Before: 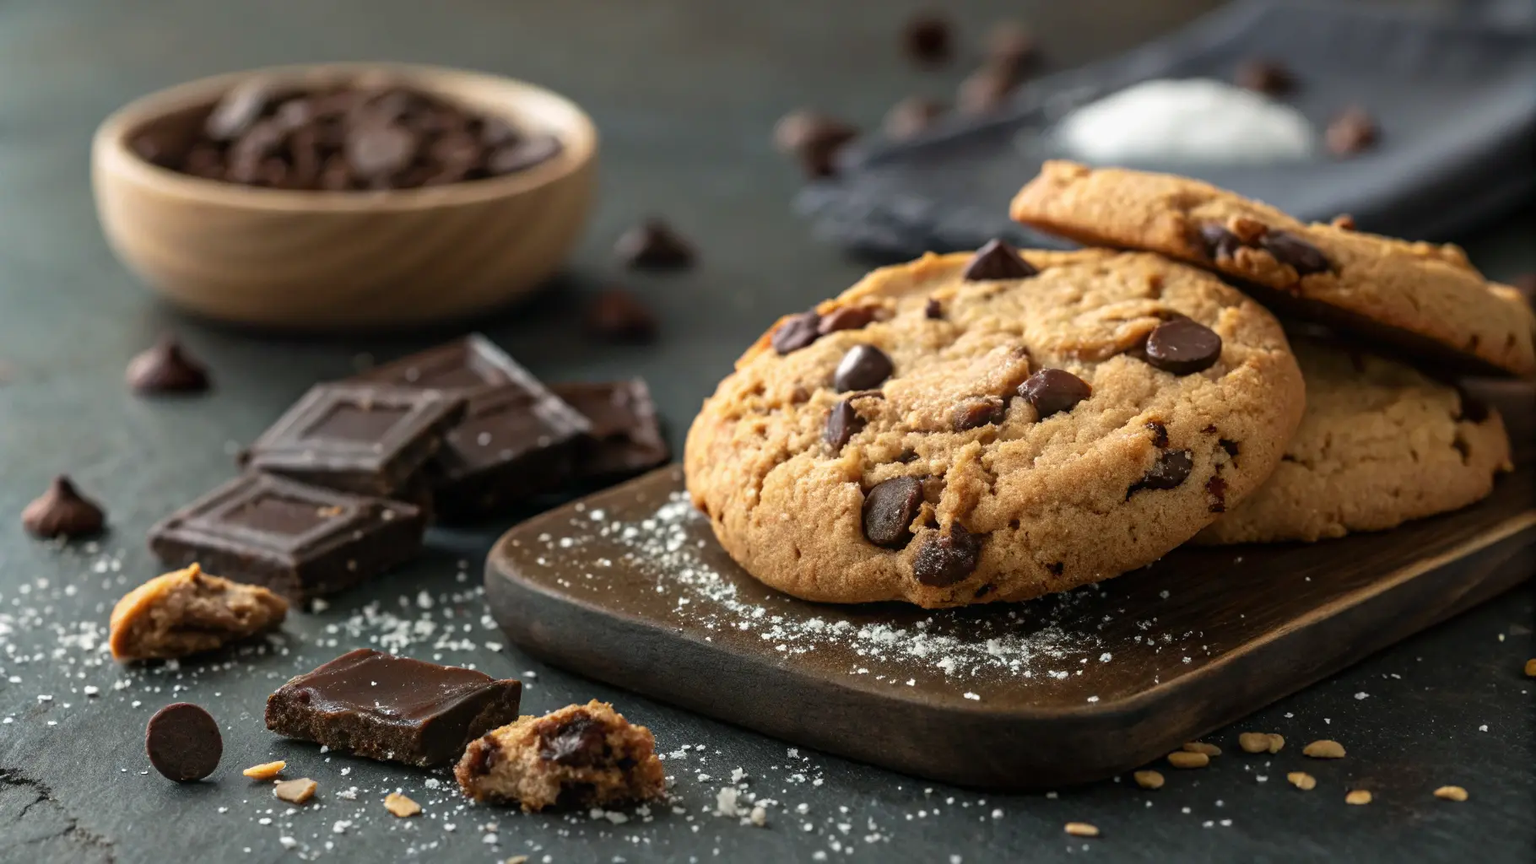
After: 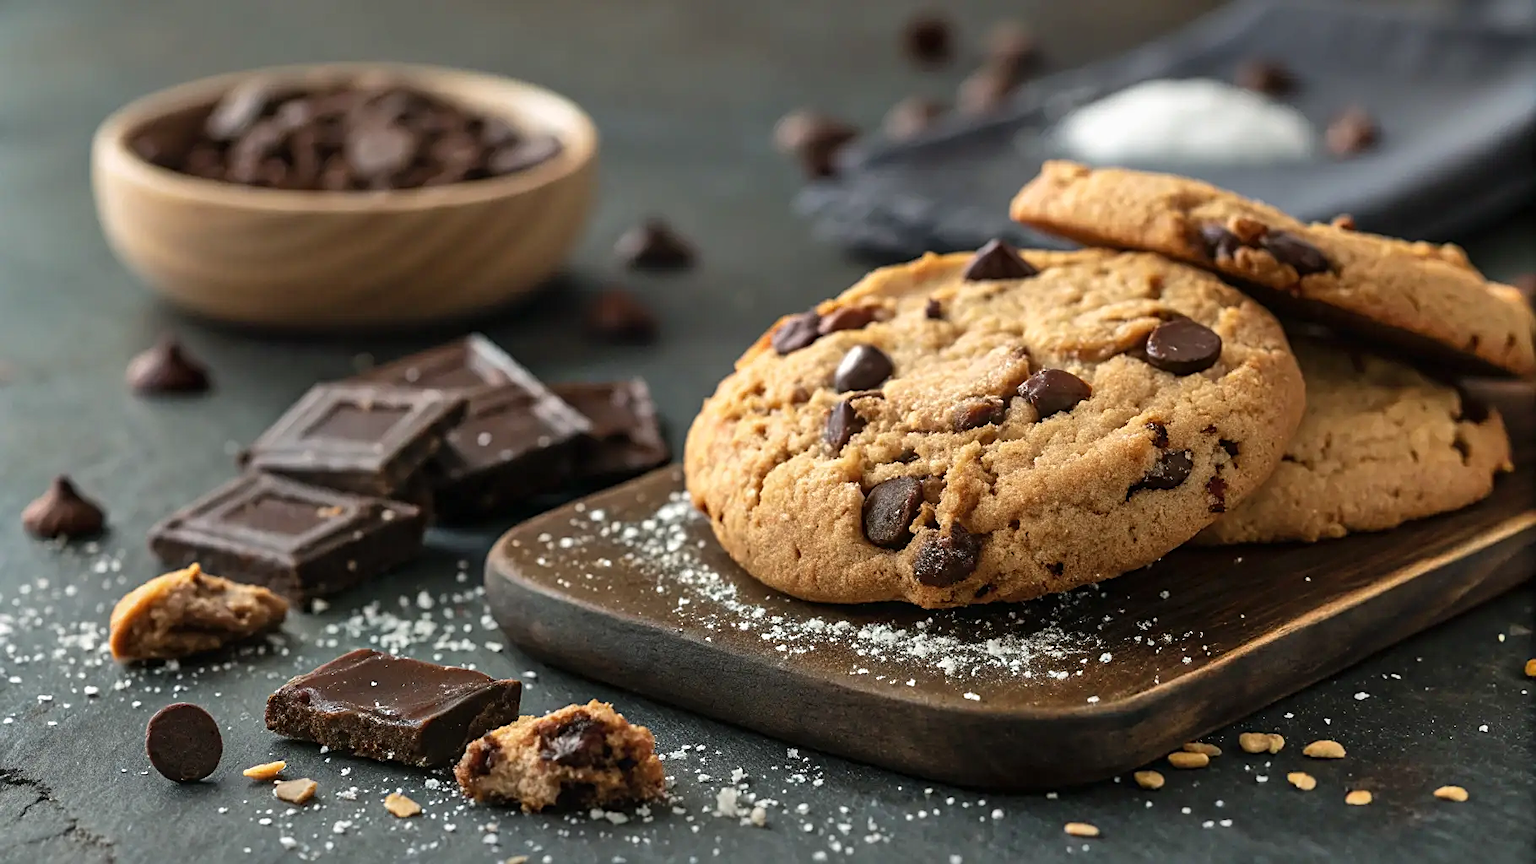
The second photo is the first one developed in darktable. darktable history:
sharpen: on, module defaults
shadows and highlights: white point adjustment 1, soften with gaussian
